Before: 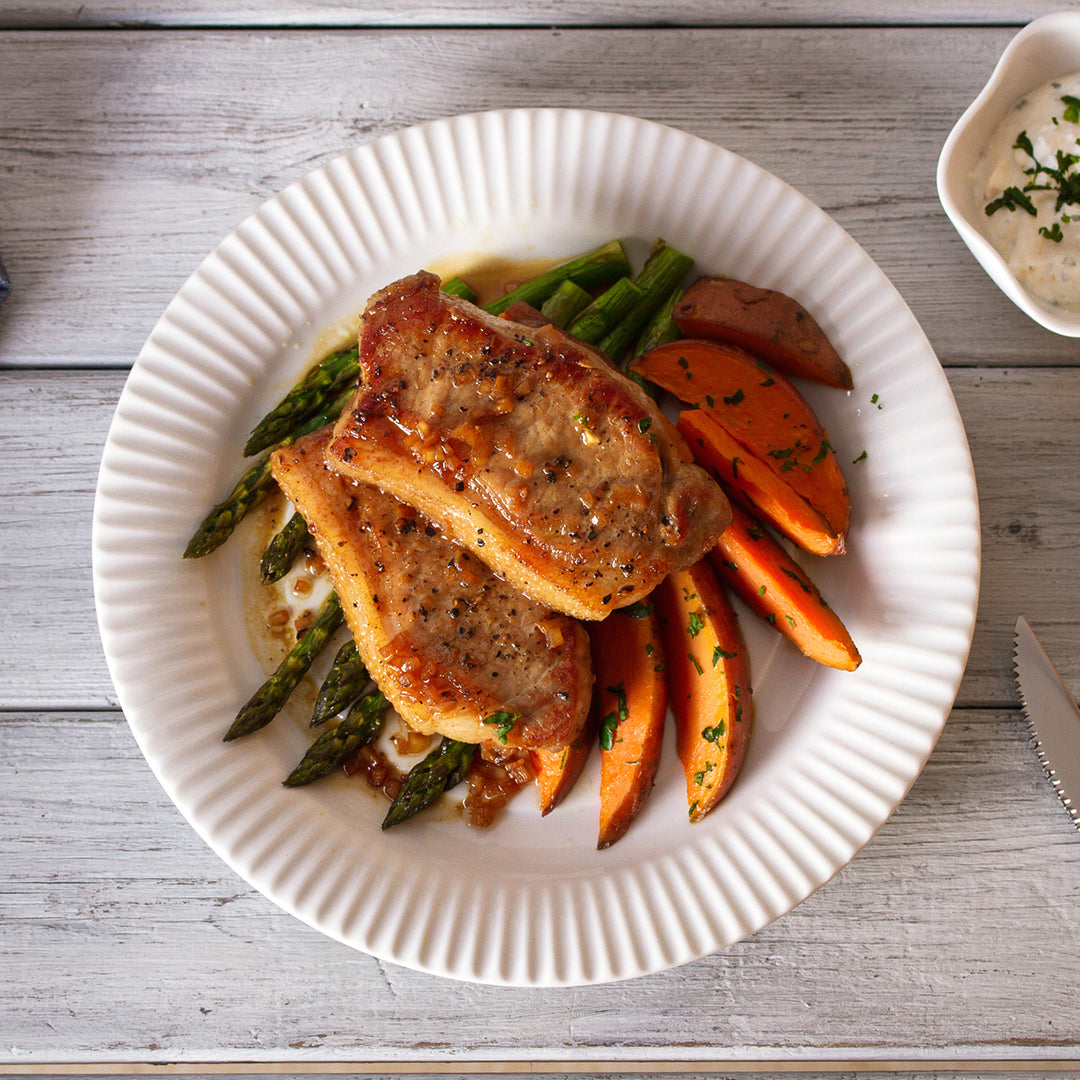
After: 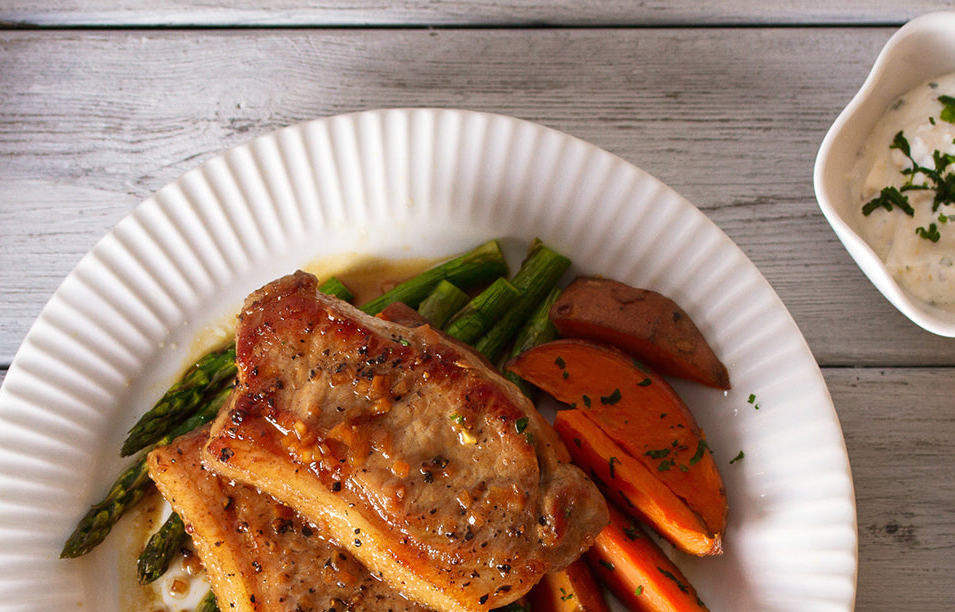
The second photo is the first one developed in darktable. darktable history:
crop and rotate: left 11.543%, bottom 43.289%
